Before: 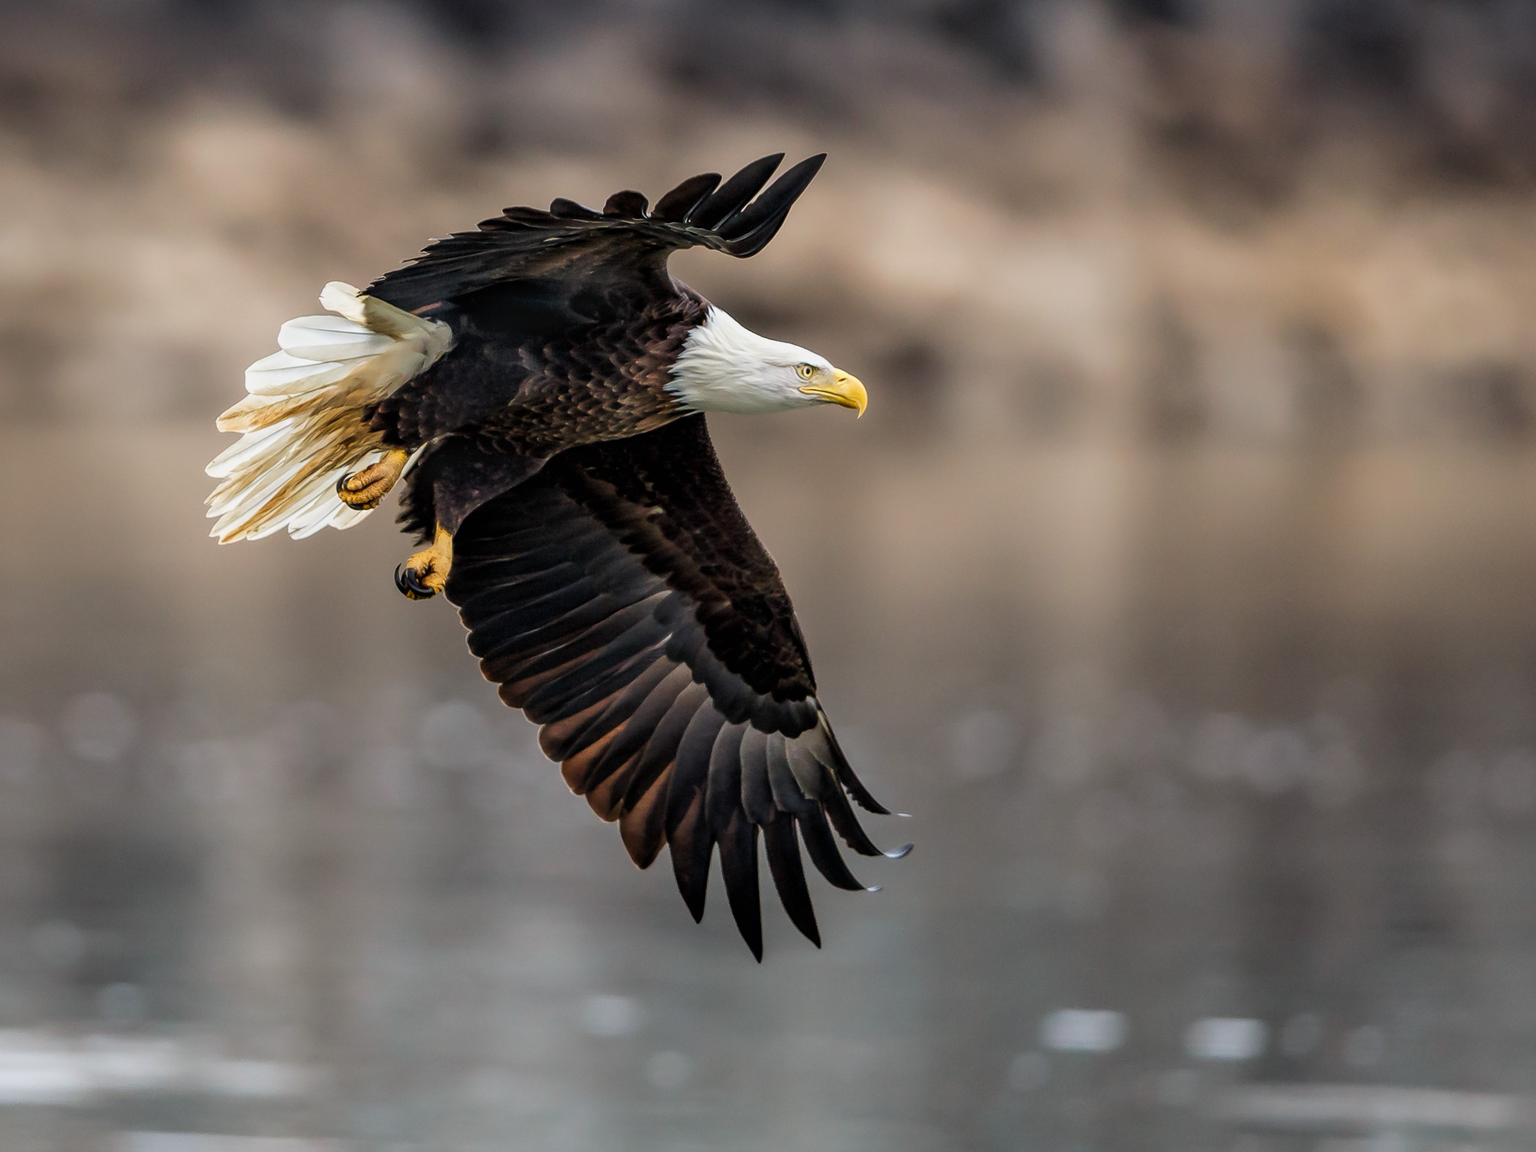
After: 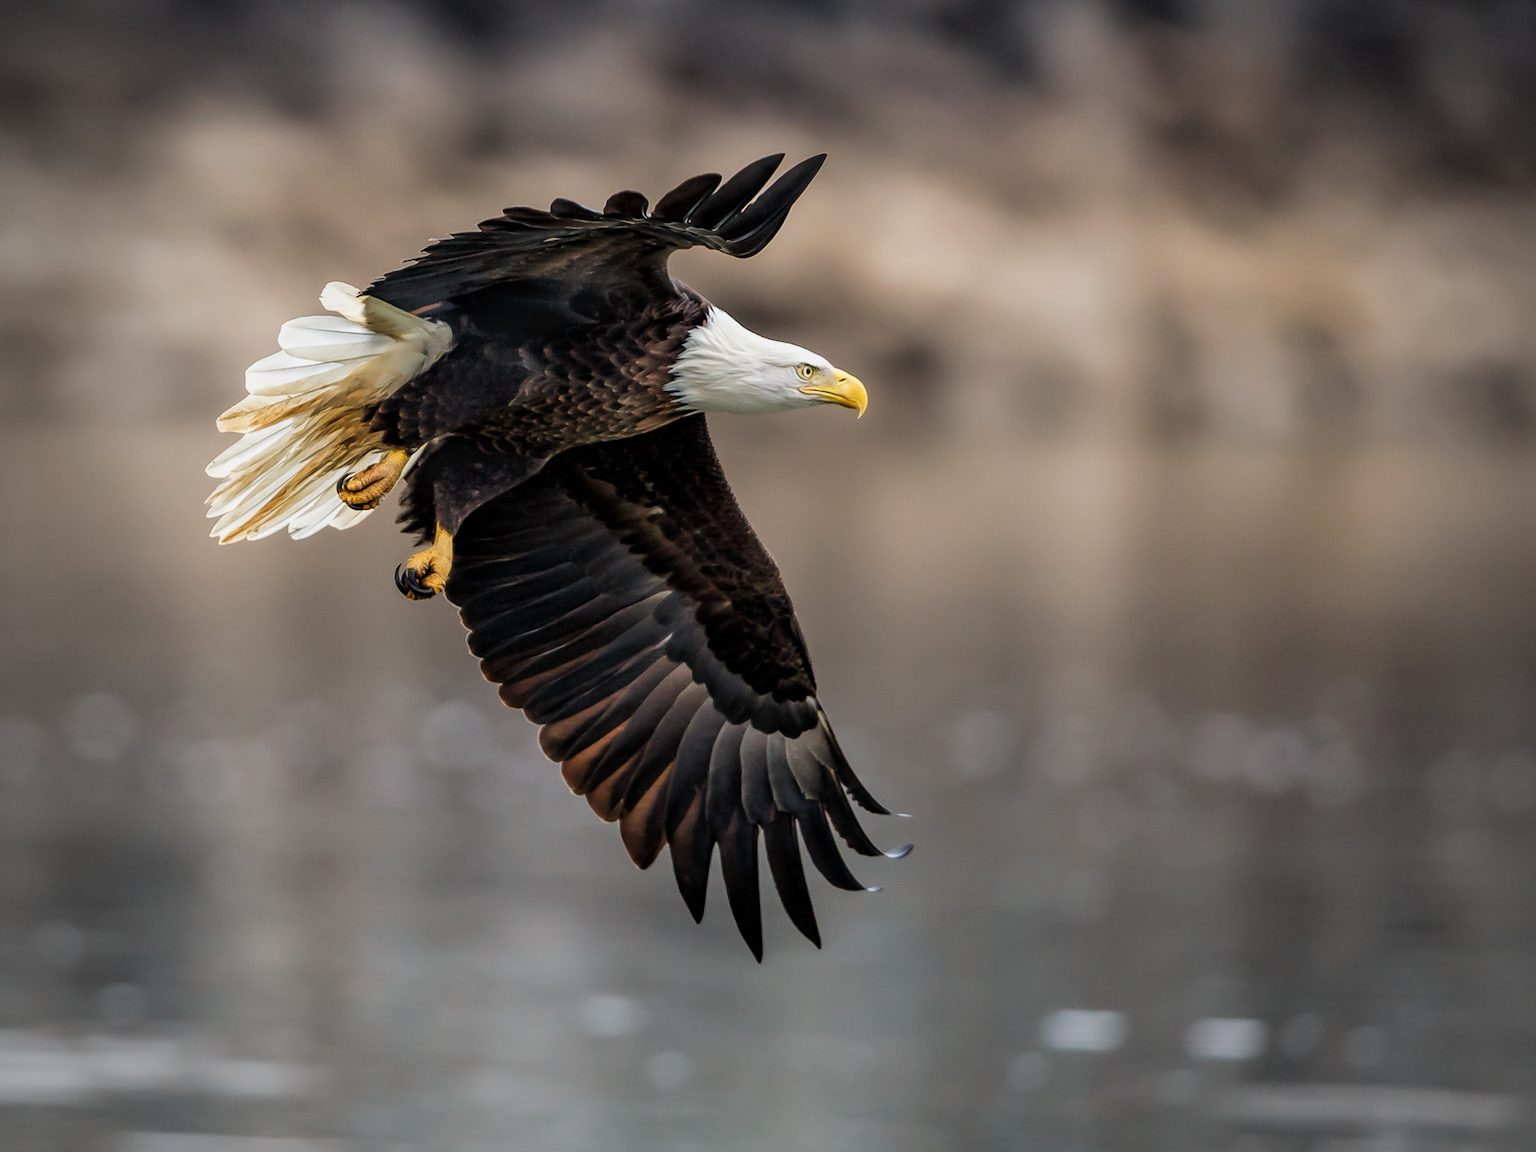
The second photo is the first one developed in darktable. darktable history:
vignetting: fall-off start 71.47%, unbound false
